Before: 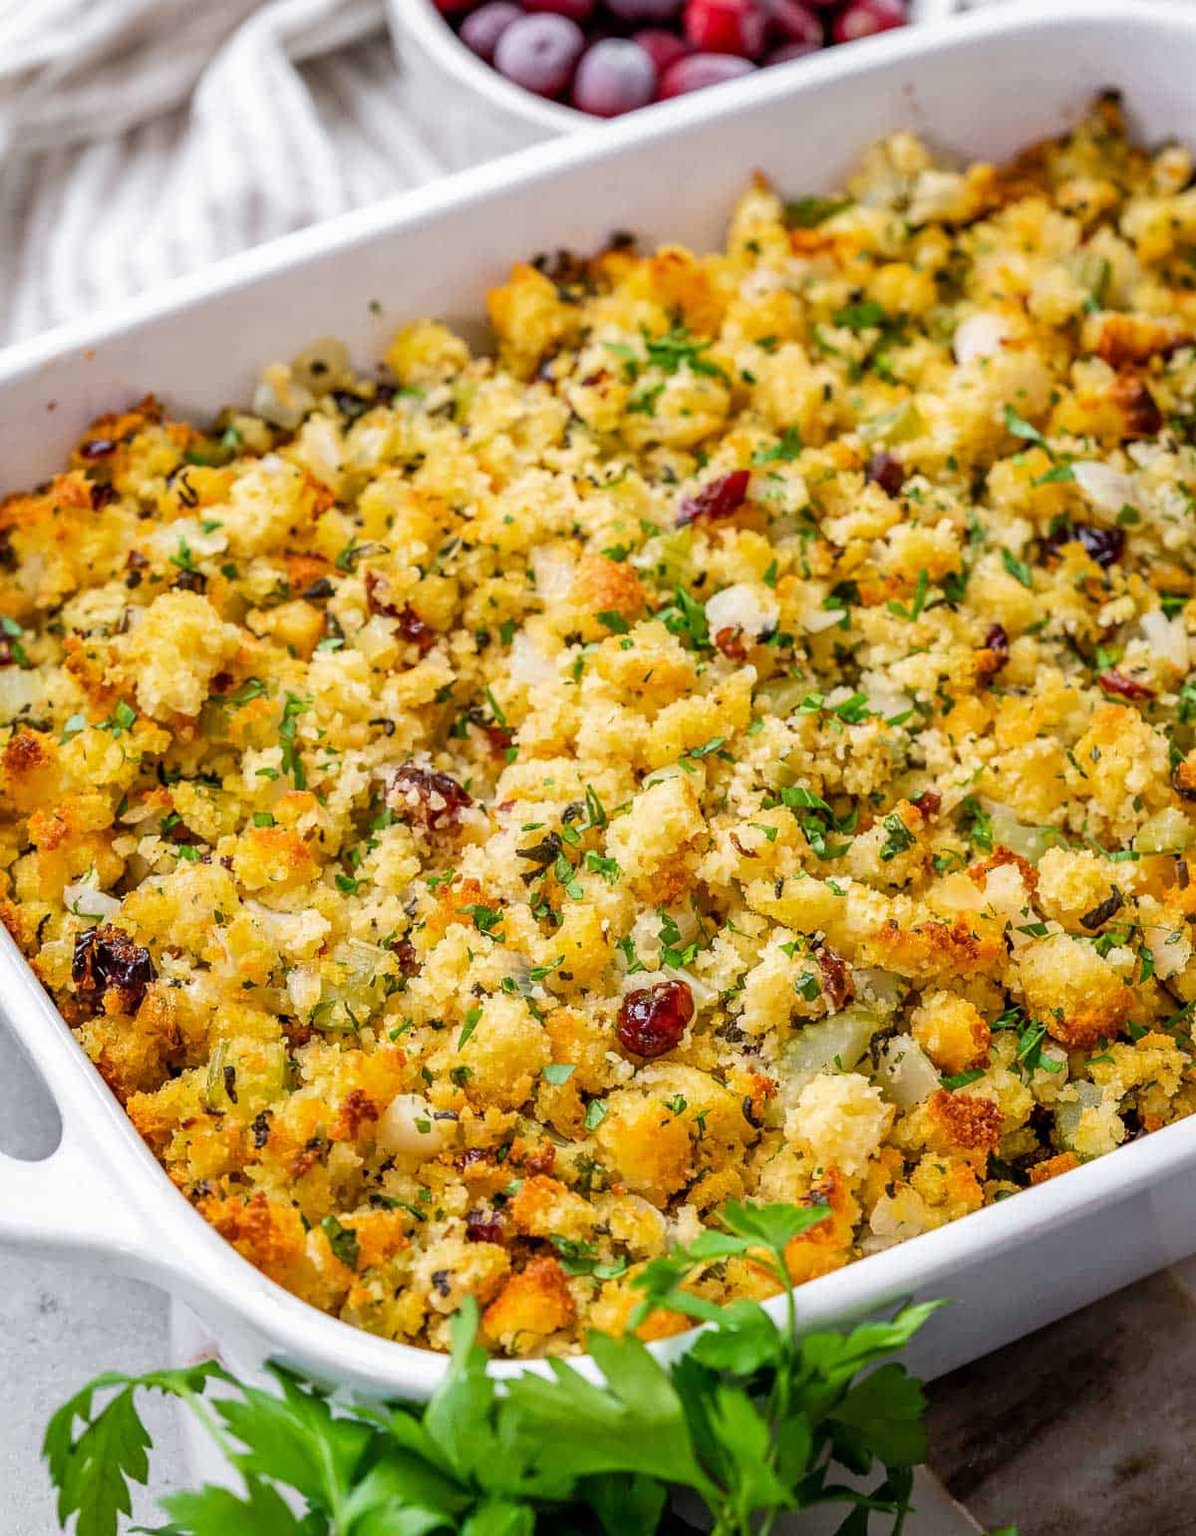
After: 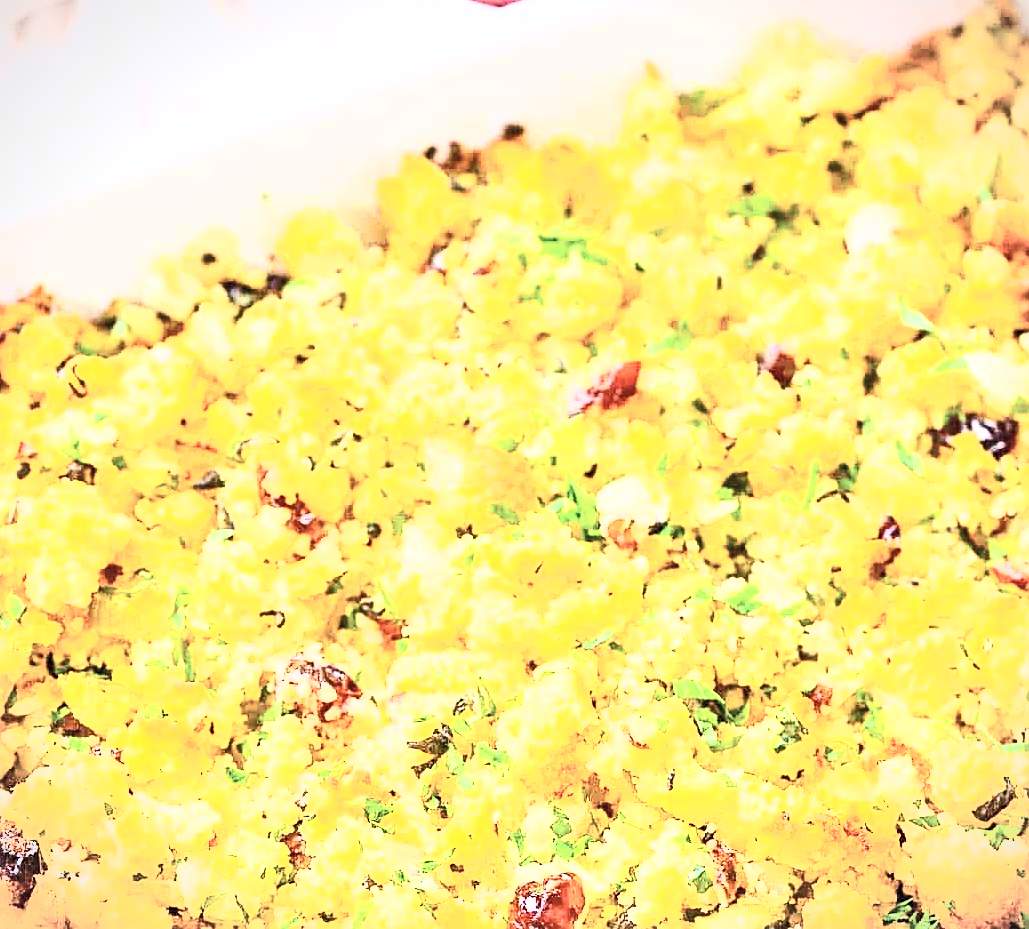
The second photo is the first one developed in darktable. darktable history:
sharpen: on, module defaults
exposure: black level correction 0, exposure 1.996 EV, compensate highlight preservation false
crop and rotate: left 9.29%, top 7.213%, right 4.952%, bottom 32.462%
local contrast: mode bilateral grid, contrast 21, coarseness 50, detail 119%, midtone range 0.2
contrast brightness saturation: contrast 0.425, brightness 0.551, saturation -0.208
shadows and highlights: shadows 37.04, highlights -26.68, soften with gaussian
vignetting: fall-off start 99.97%, fall-off radius 64.96%, brightness -0.345, automatic ratio true
